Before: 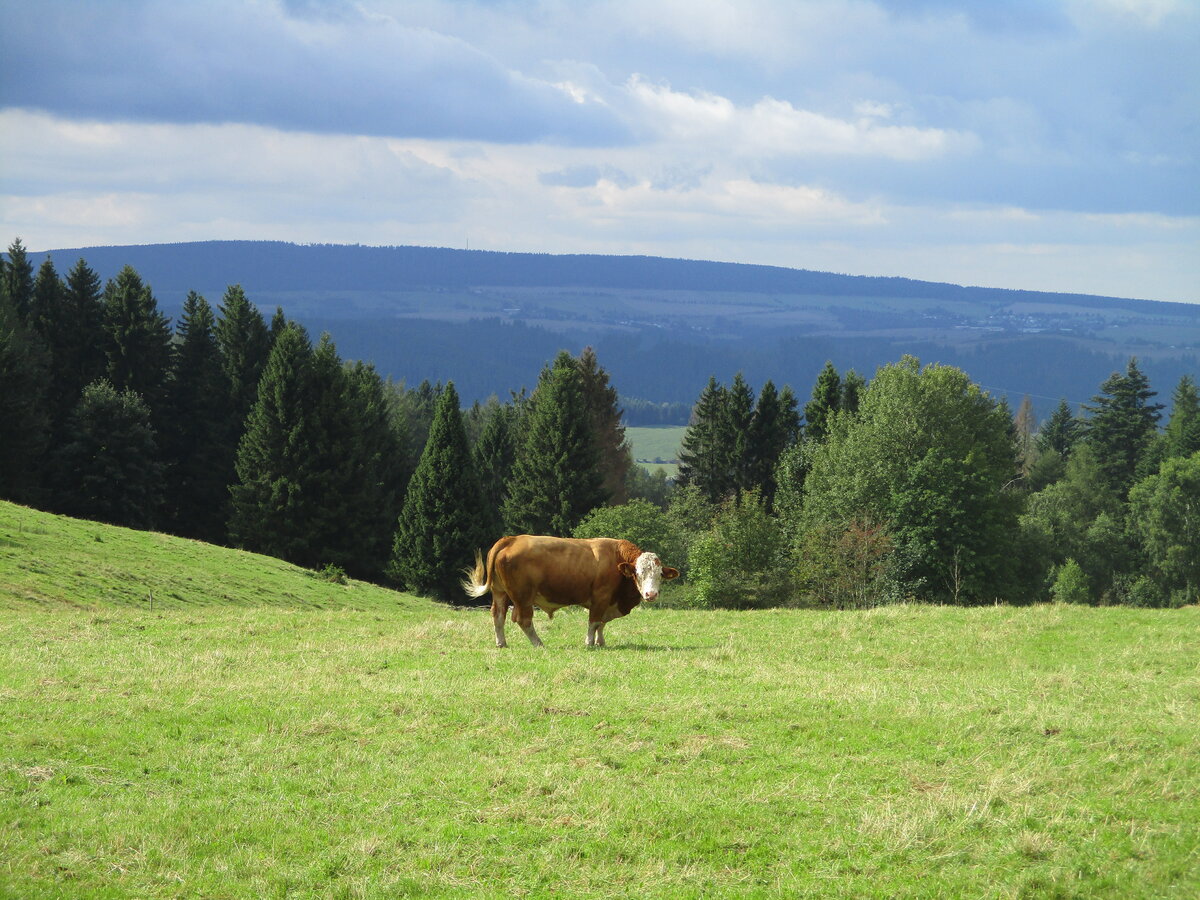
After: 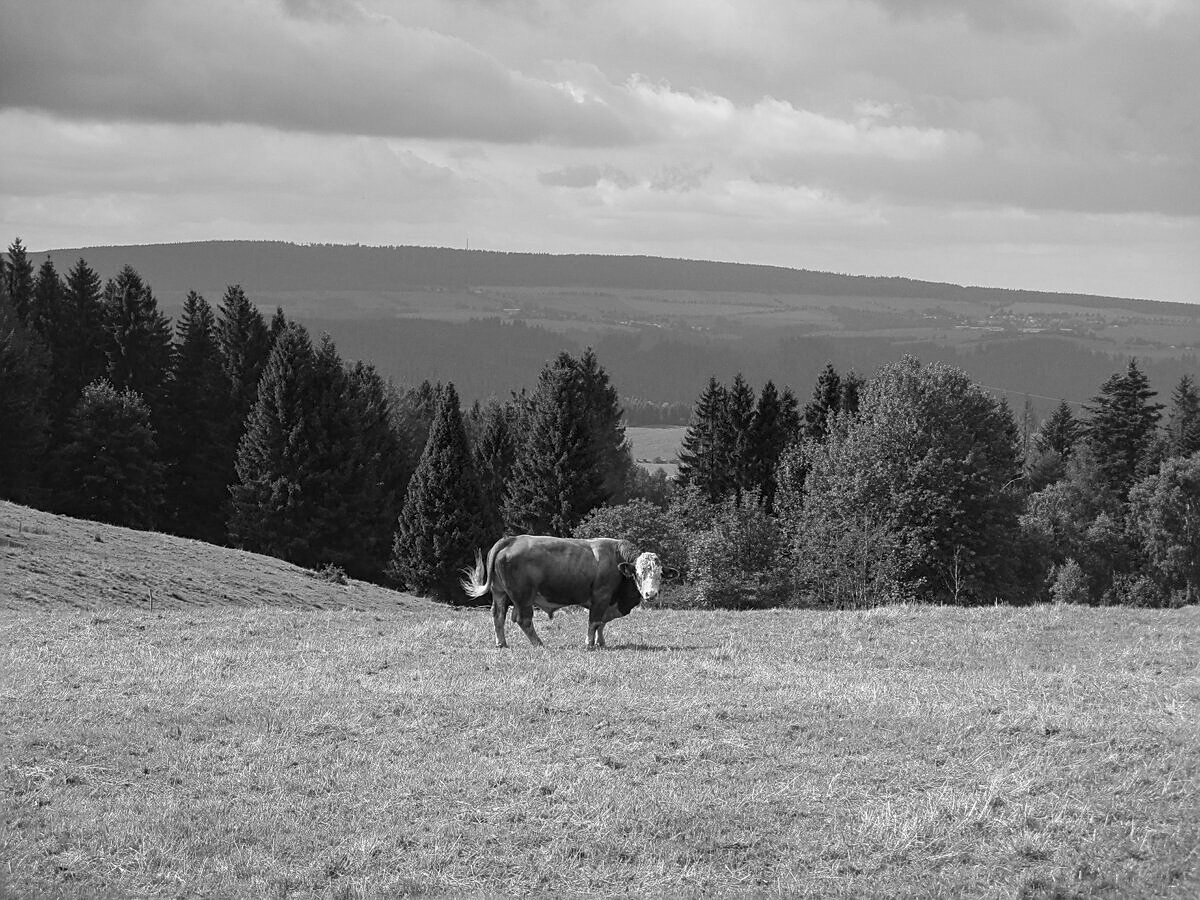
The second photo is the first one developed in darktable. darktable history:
contrast brightness saturation: contrast 0.06, brightness -0.01, saturation -0.23
graduated density: density 0.38 EV, hardness 21%, rotation -6.11°, saturation 32%
sharpen: on, module defaults
local contrast: on, module defaults
color calibration: output gray [0.267, 0.423, 0.267, 0], illuminant same as pipeline (D50), adaptation none (bypass)
